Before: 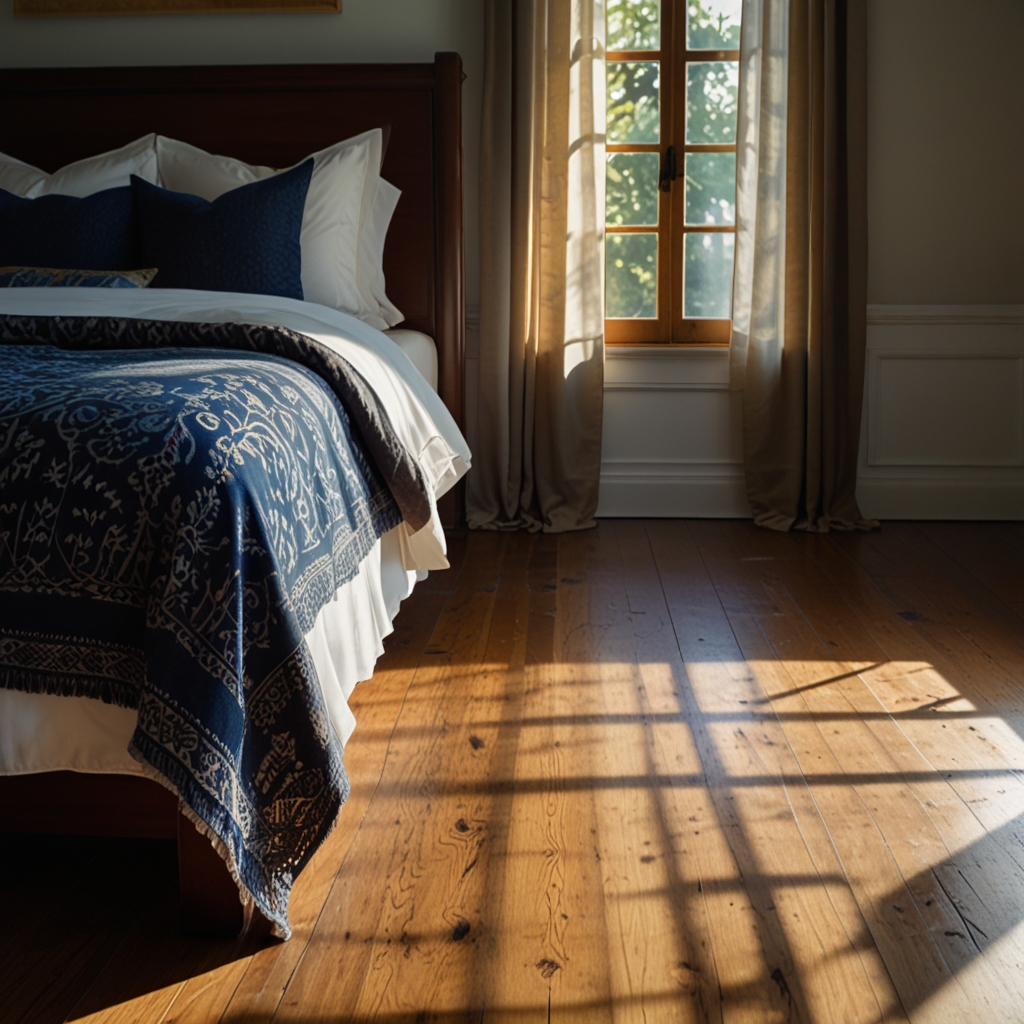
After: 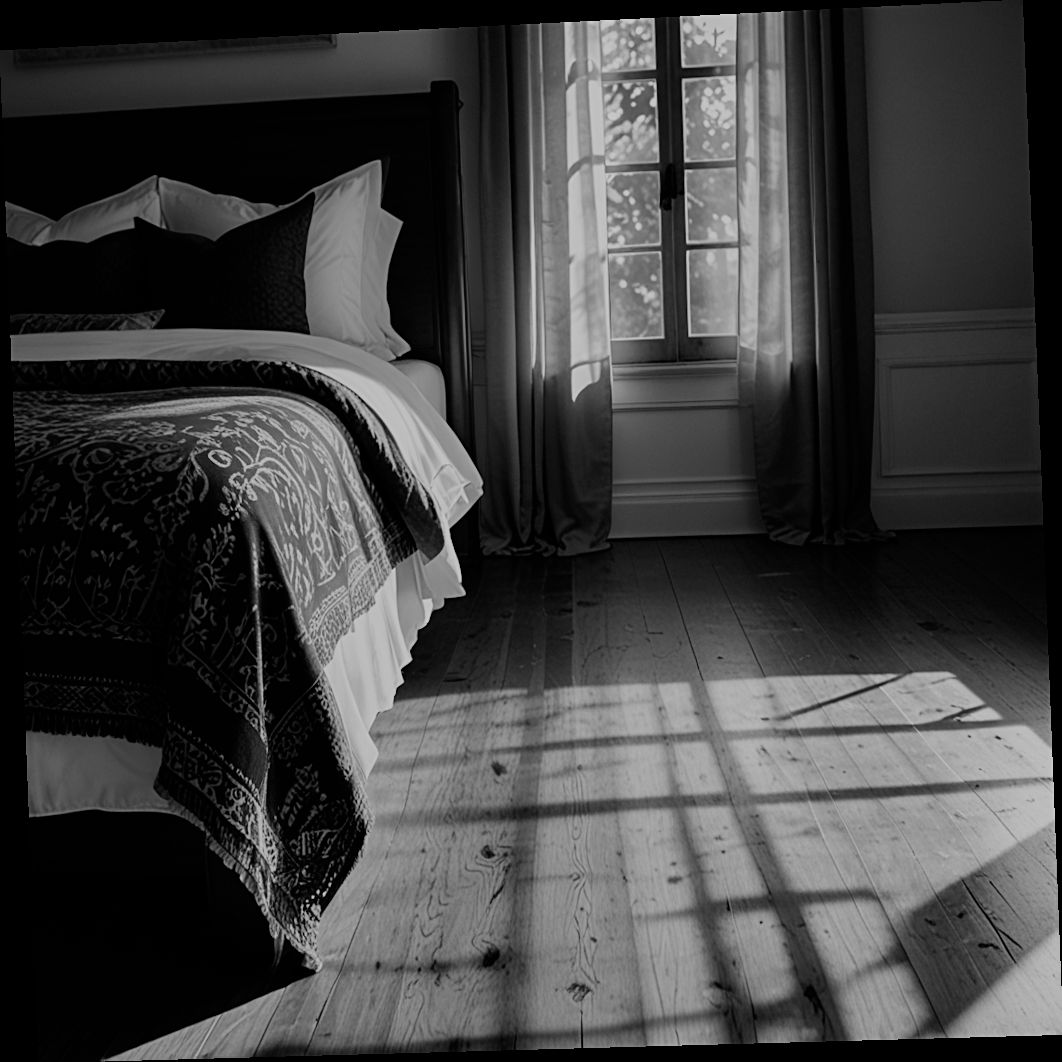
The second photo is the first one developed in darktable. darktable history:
filmic rgb: black relative exposure -7.15 EV, white relative exposure 5.36 EV, hardness 3.02, color science v6 (2022)
sharpen: radius 2.167, amount 0.381, threshold 0
monochrome: a -71.75, b 75.82
split-toning: shadows › saturation 0.61, highlights › saturation 0.58, balance -28.74, compress 87.36%
rotate and perspective: rotation -2.22°, lens shift (horizontal) -0.022, automatic cropping off
